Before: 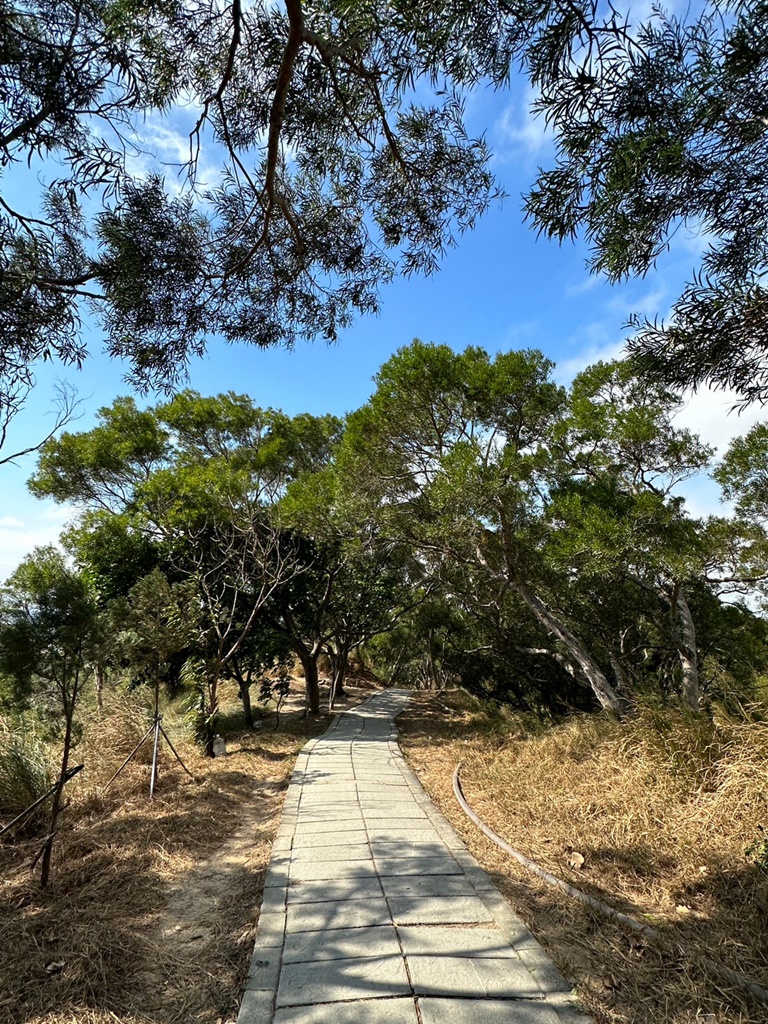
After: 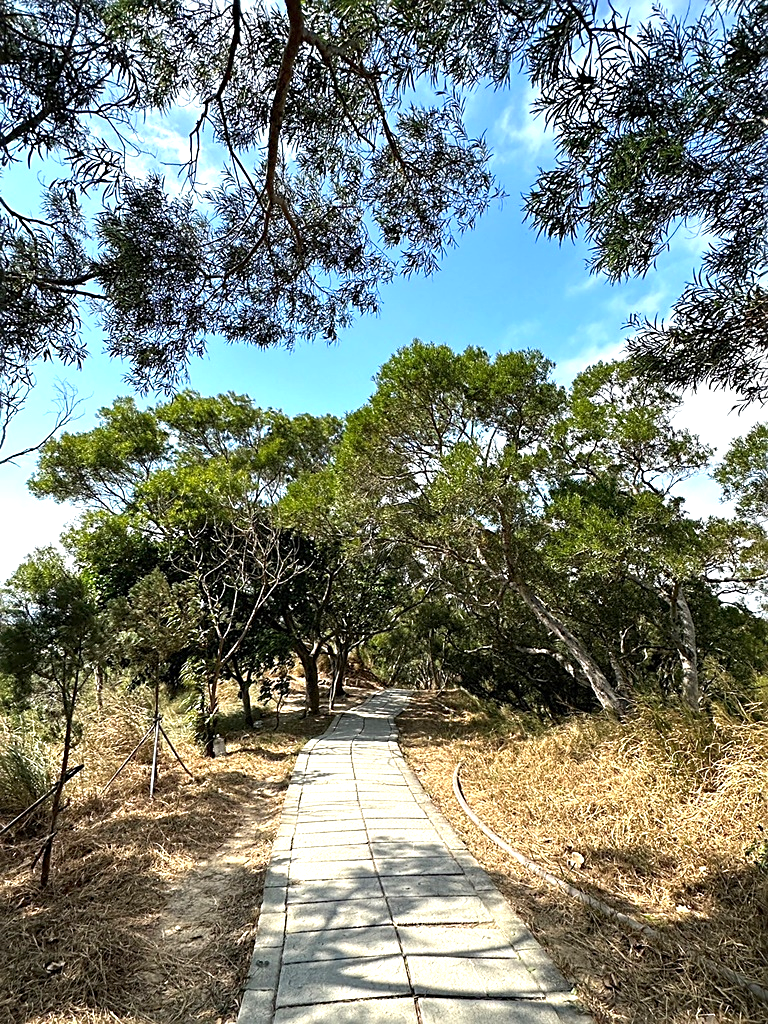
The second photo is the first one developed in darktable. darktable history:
exposure: black level correction 0, exposure 0.7 EV, compensate exposure bias true, compensate highlight preservation false
tone equalizer: on, module defaults
sharpen: on, module defaults
